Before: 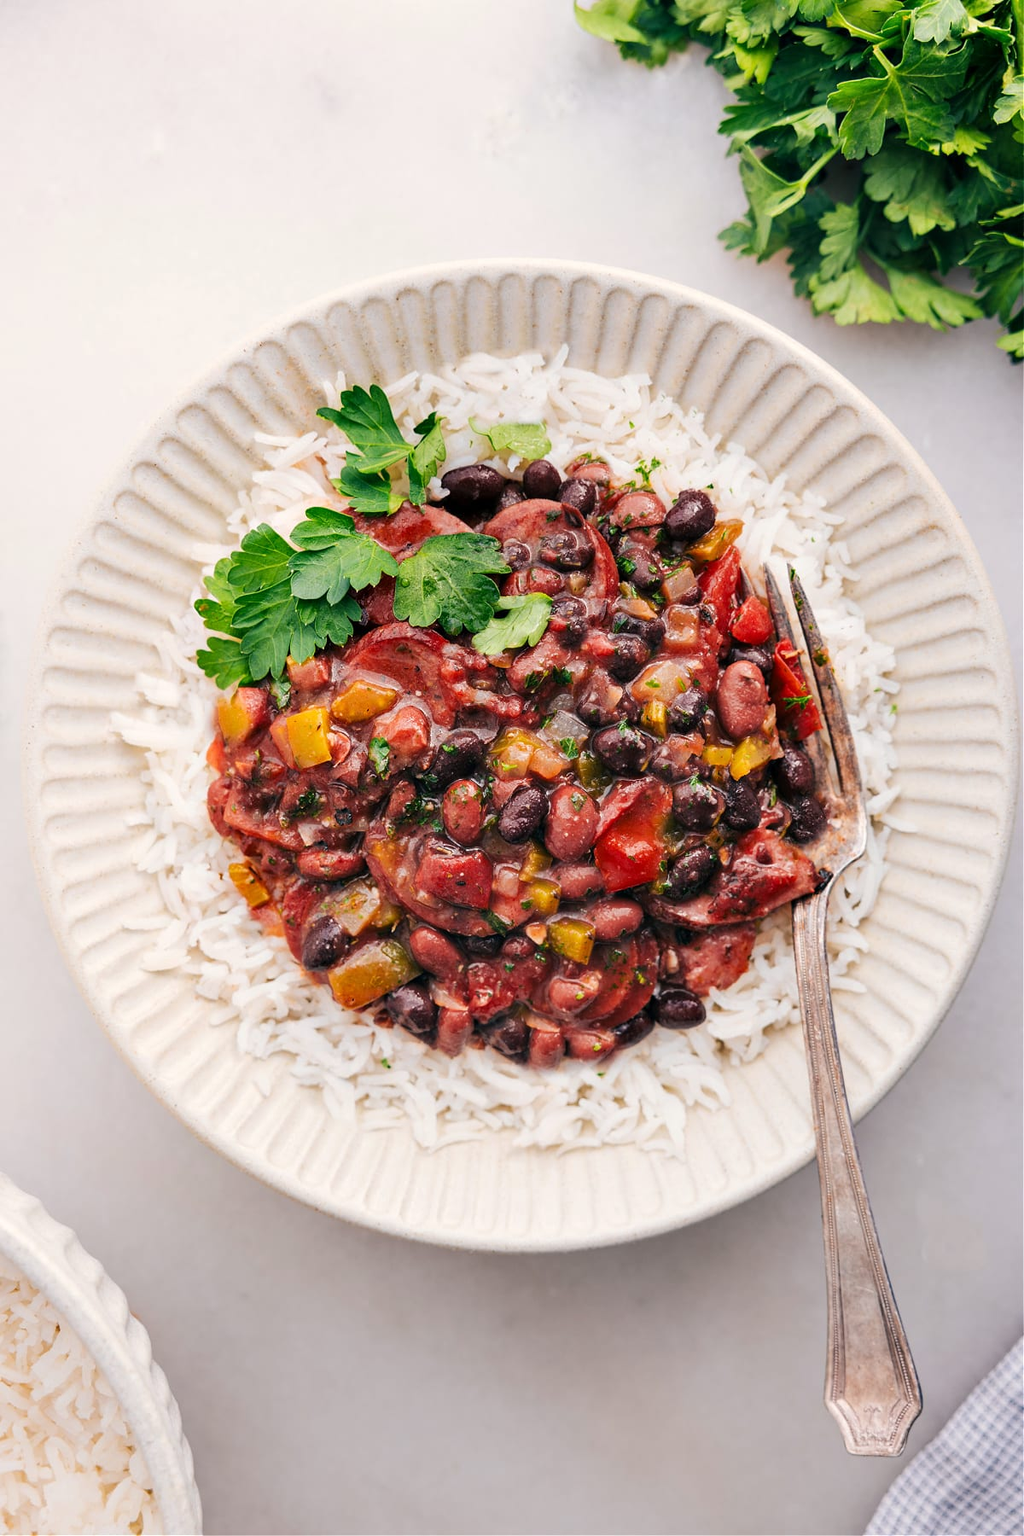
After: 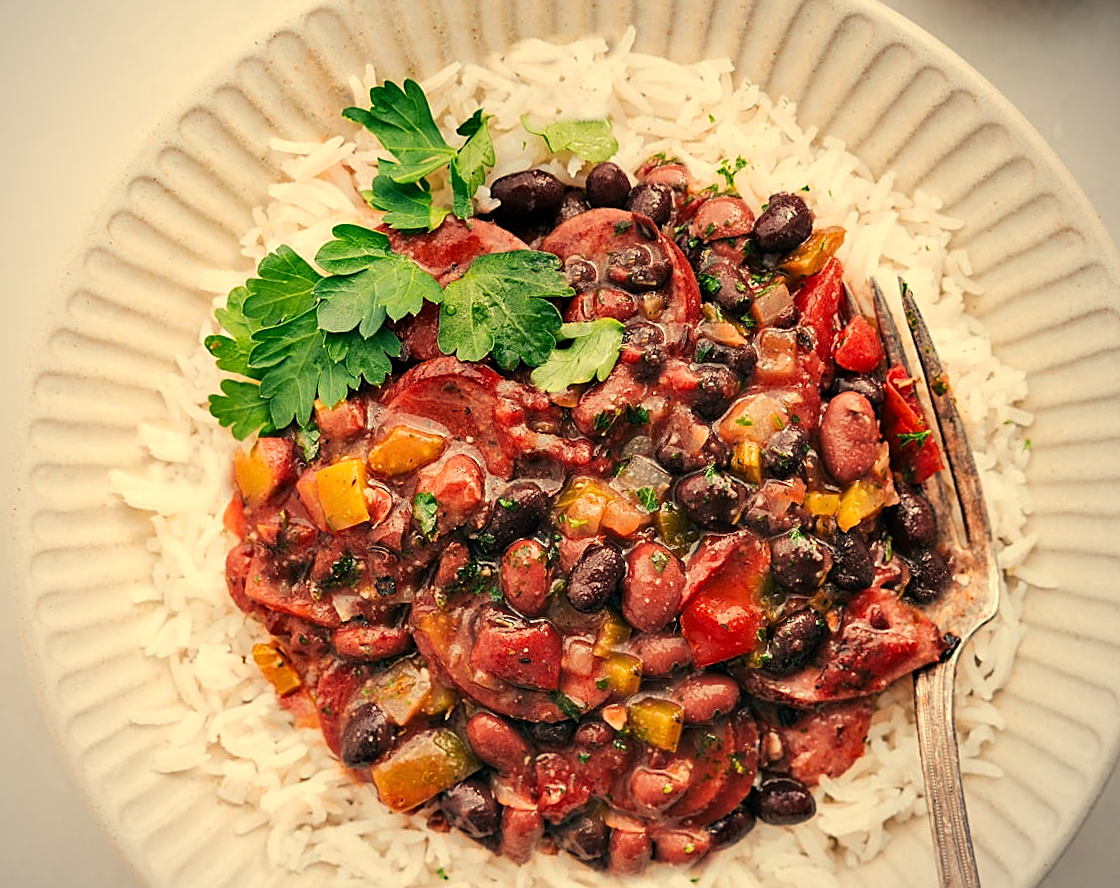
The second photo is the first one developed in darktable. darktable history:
sharpen: on, module defaults
rotate and perspective: rotation -1.42°, crop left 0.016, crop right 0.984, crop top 0.035, crop bottom 0.965
vignetting: fall-off radius 60.92%
crop: left 1.744%, top 19.225%, right 5.069%, bottom 28.357%
white balance: red 1.08, blue 0.791
